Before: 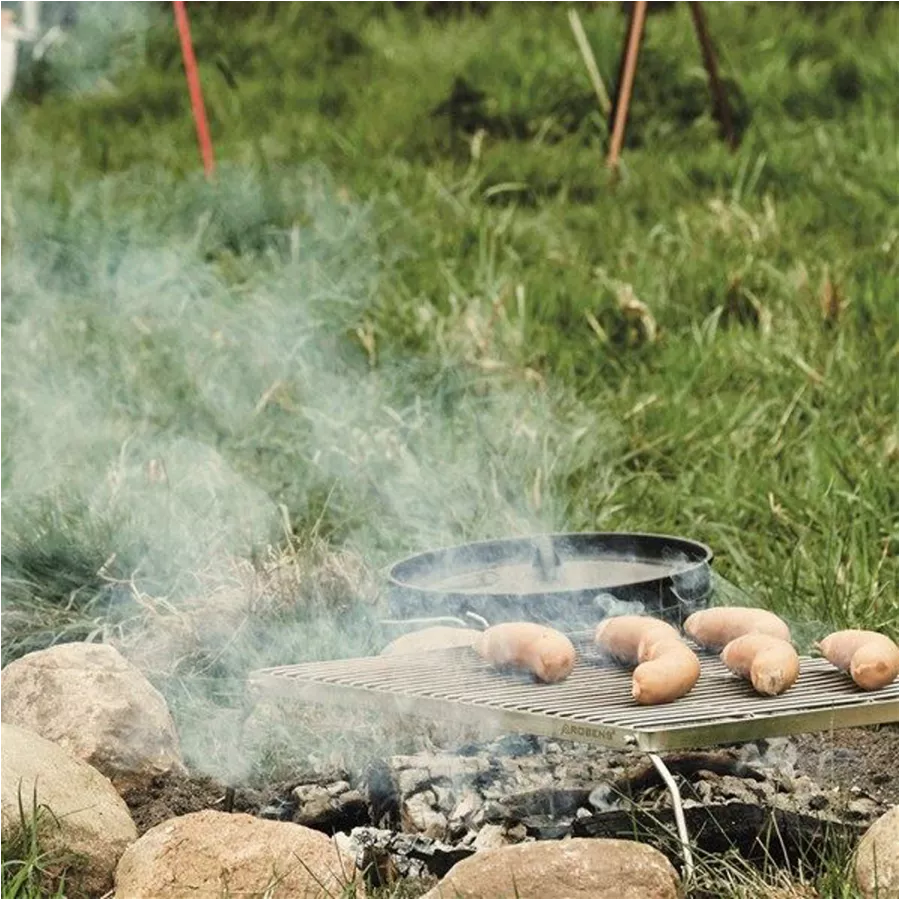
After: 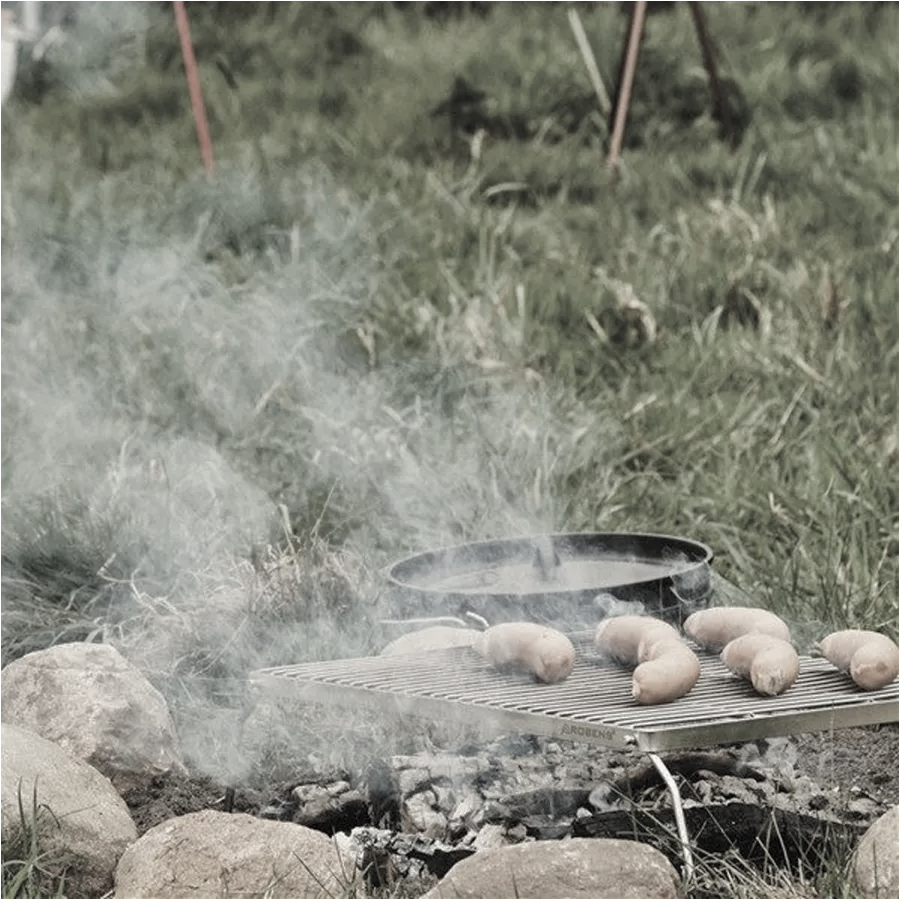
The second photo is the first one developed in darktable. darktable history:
shadows and highlights: shadows 30
color zones: curves: ch1 [(0, 0.153) (0.143, 0.15) (0.286, 0.151) (0.429, 0.152) (0.571, 0.152) (0.714, 0.151) (0.857, 0.151) (1, 0.153)]
